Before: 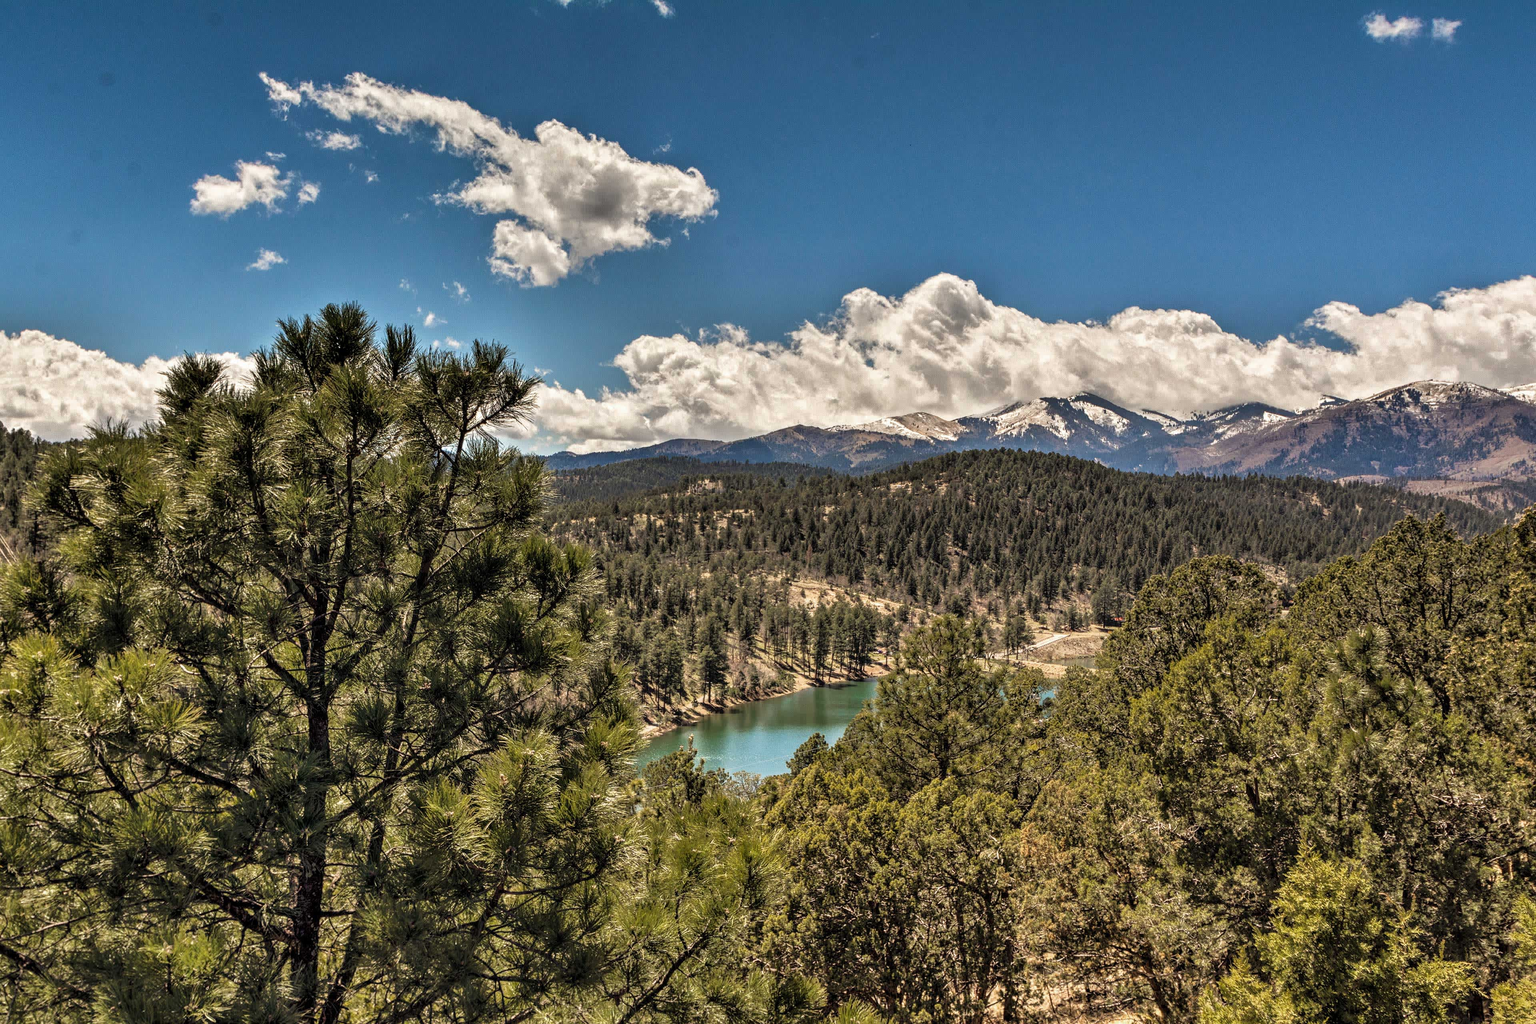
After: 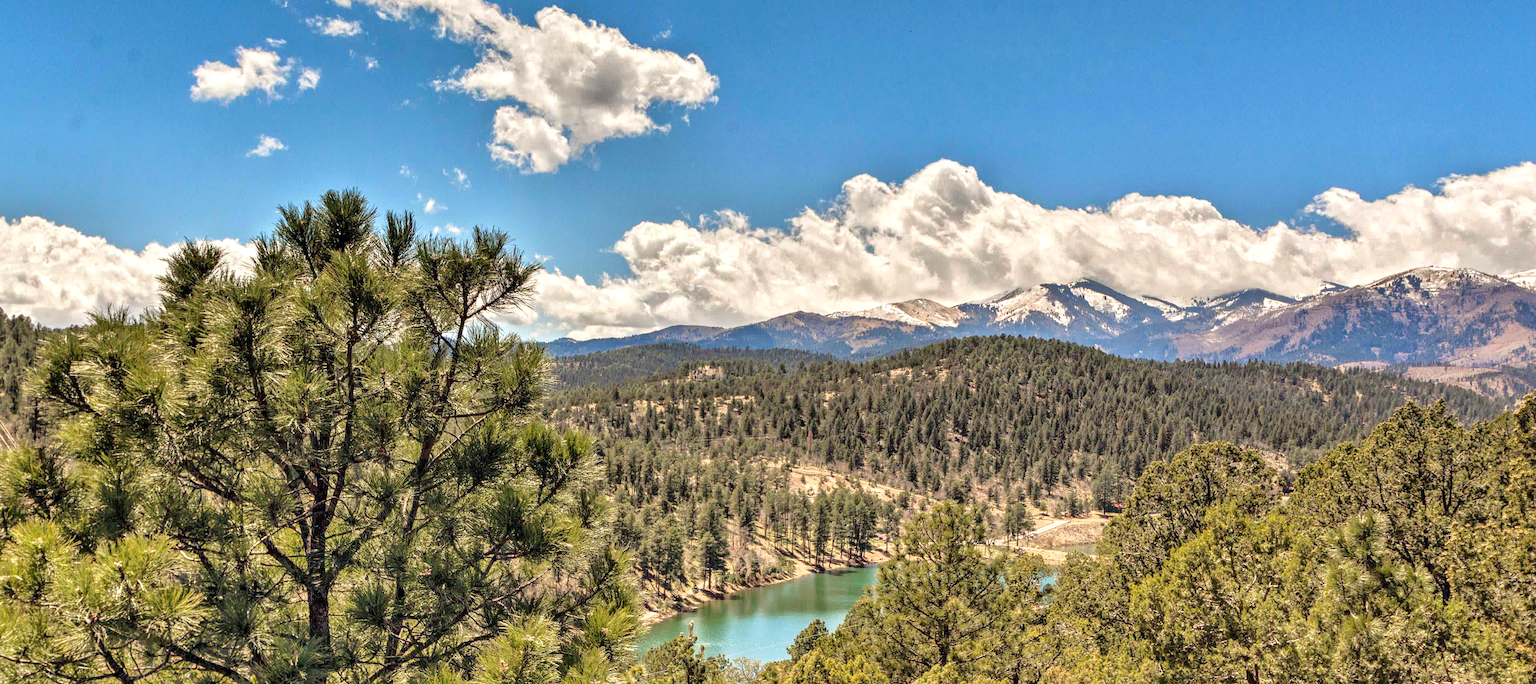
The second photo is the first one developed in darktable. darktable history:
local contrast: mode bilateral grid, contrast 21, coarseness 50, detail 119%, midtone range 0.2
crop: top 11.153%, bottom 21.959%
levels: levels [0, 0.397, 0.955]
